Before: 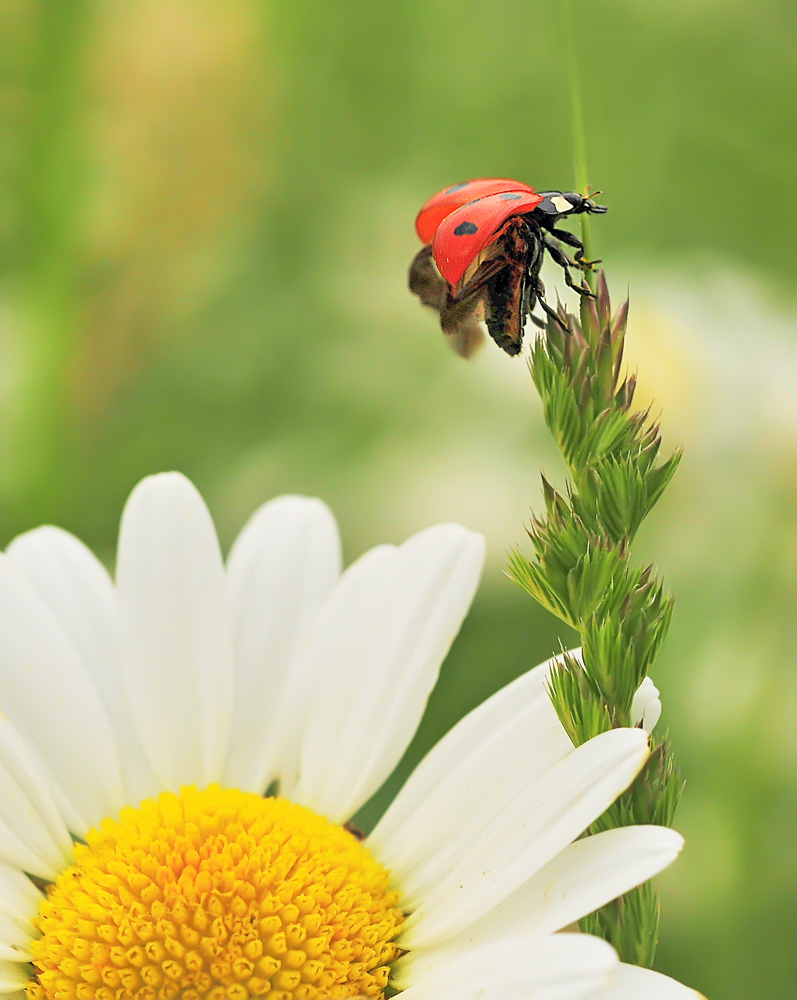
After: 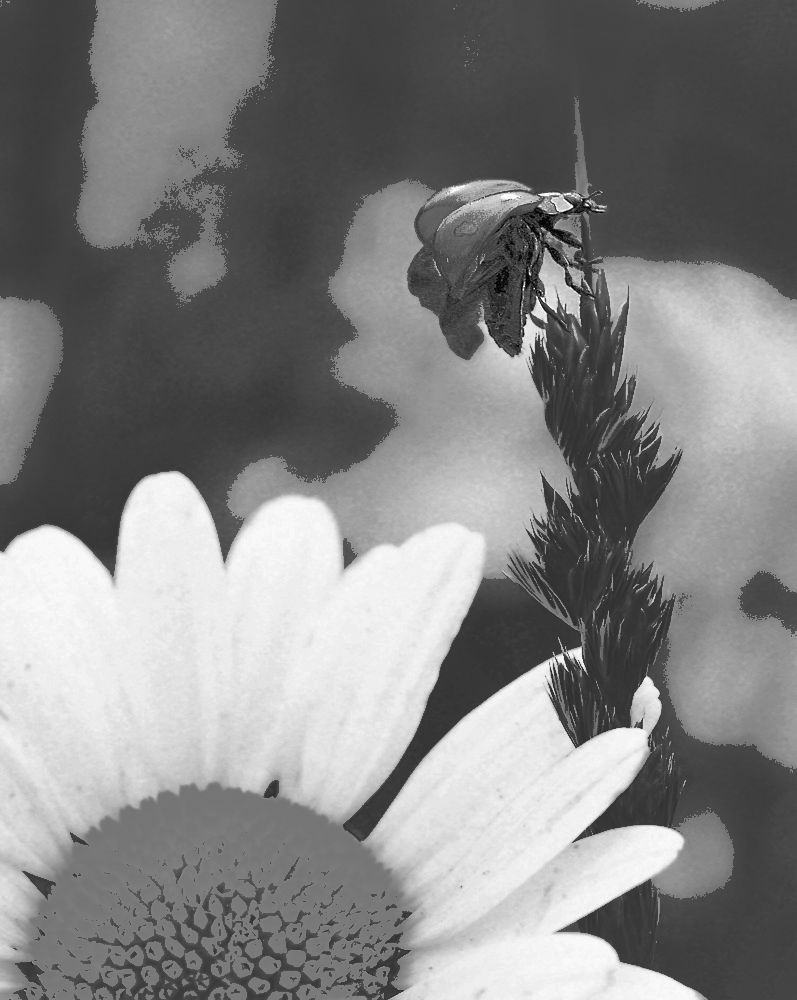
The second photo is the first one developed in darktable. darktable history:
color zones: curves: ch0 [(0.287, 0.048) (0.493, 0.484) (0.737, 0.816)]; ch1 [(0, 0) (0.143, 0) (0.286, 0) (0.429, 0) (0.571, 0) (0.714, 0) (0.857, 0)]
shadows and highlights: on, module defaults
exposure: black level correction 0, exposure 1.447 EV, compensate highlight preservation false
